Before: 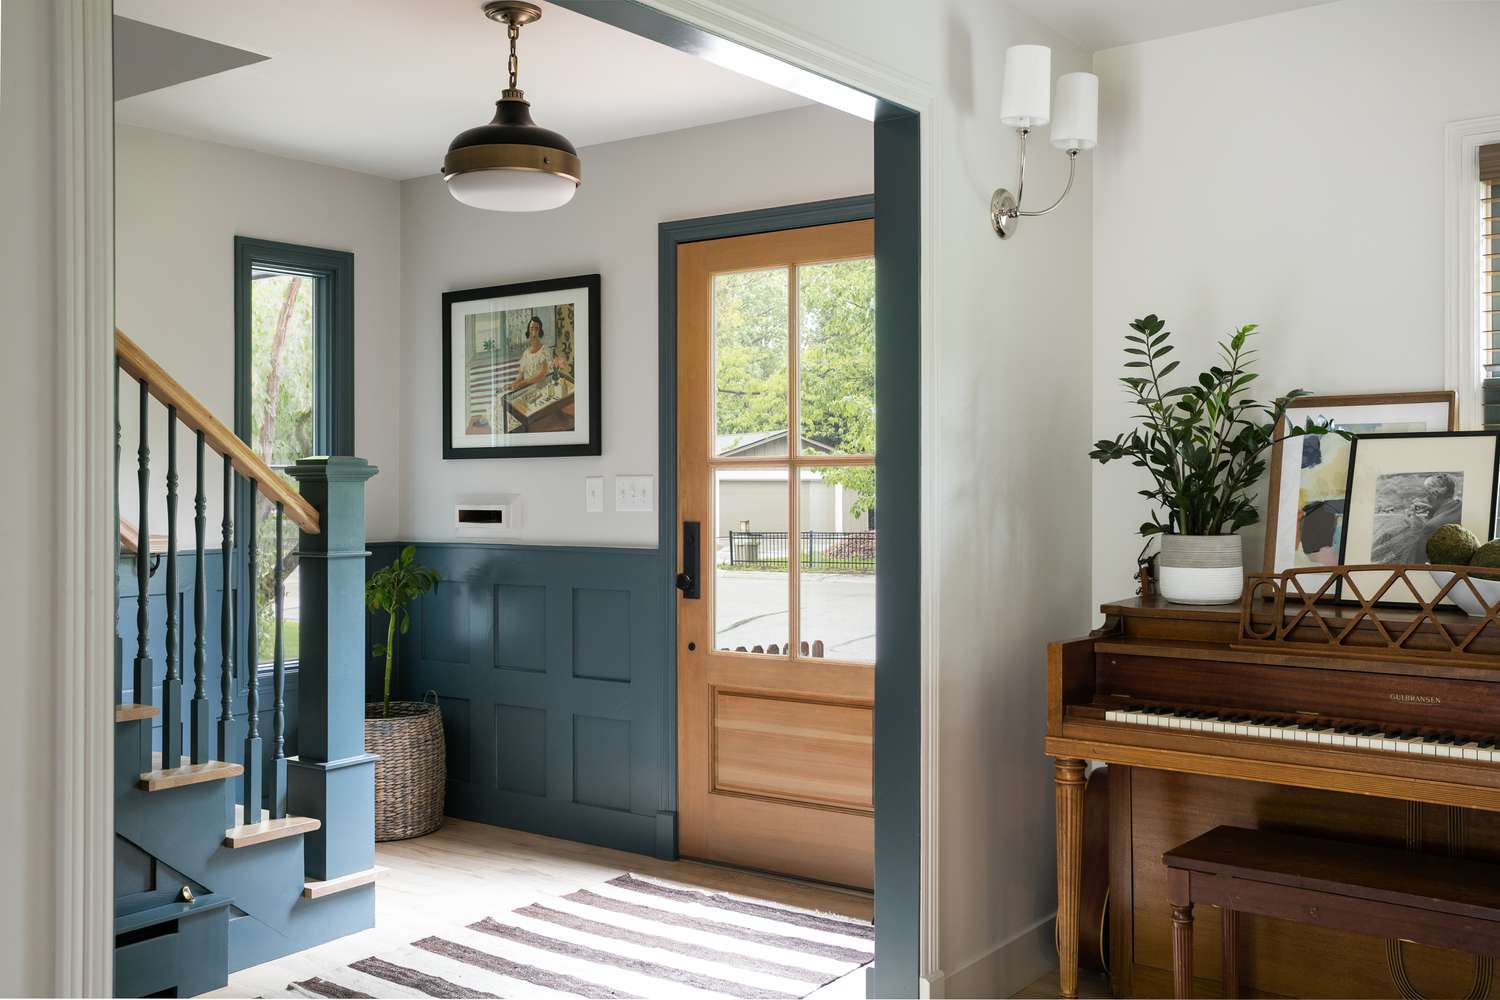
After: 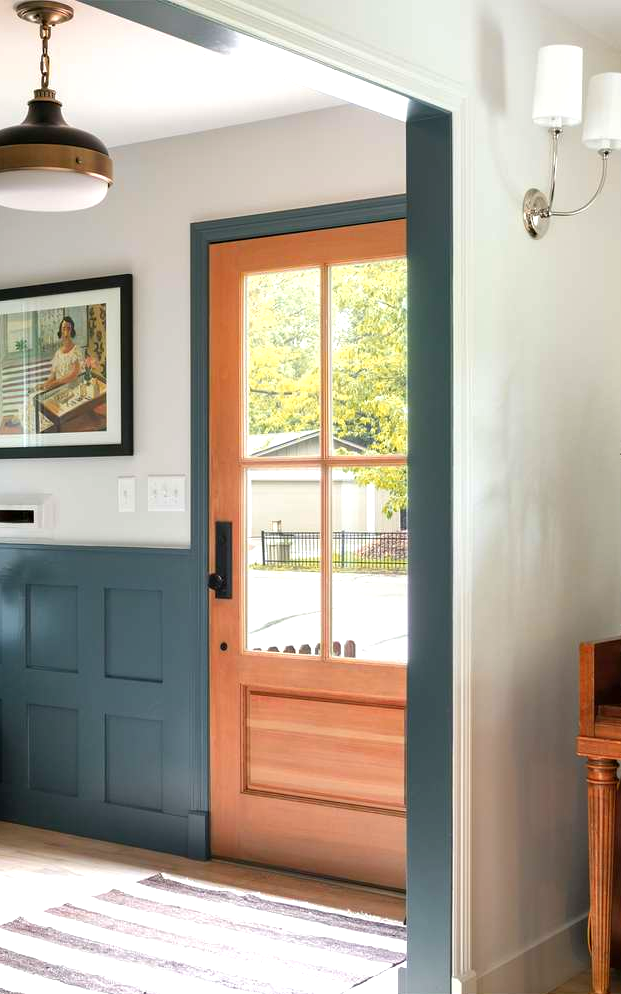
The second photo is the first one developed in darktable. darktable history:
shadows and highlights: radius 126.37, shadows 21.08, highlights -22.51, low approximation 0.01
exposure: black level correction 0.001, exposure 0.5 EV, compensate exposure bias true, compensate highlight preservation false
color zones: curves: ch1 [(0.24, 0.634) (0.75, 0.5)]; ch2 [(0.253, 0.437) (0.745, 0.491)]
crop: left 31.214%, right 27.308%
